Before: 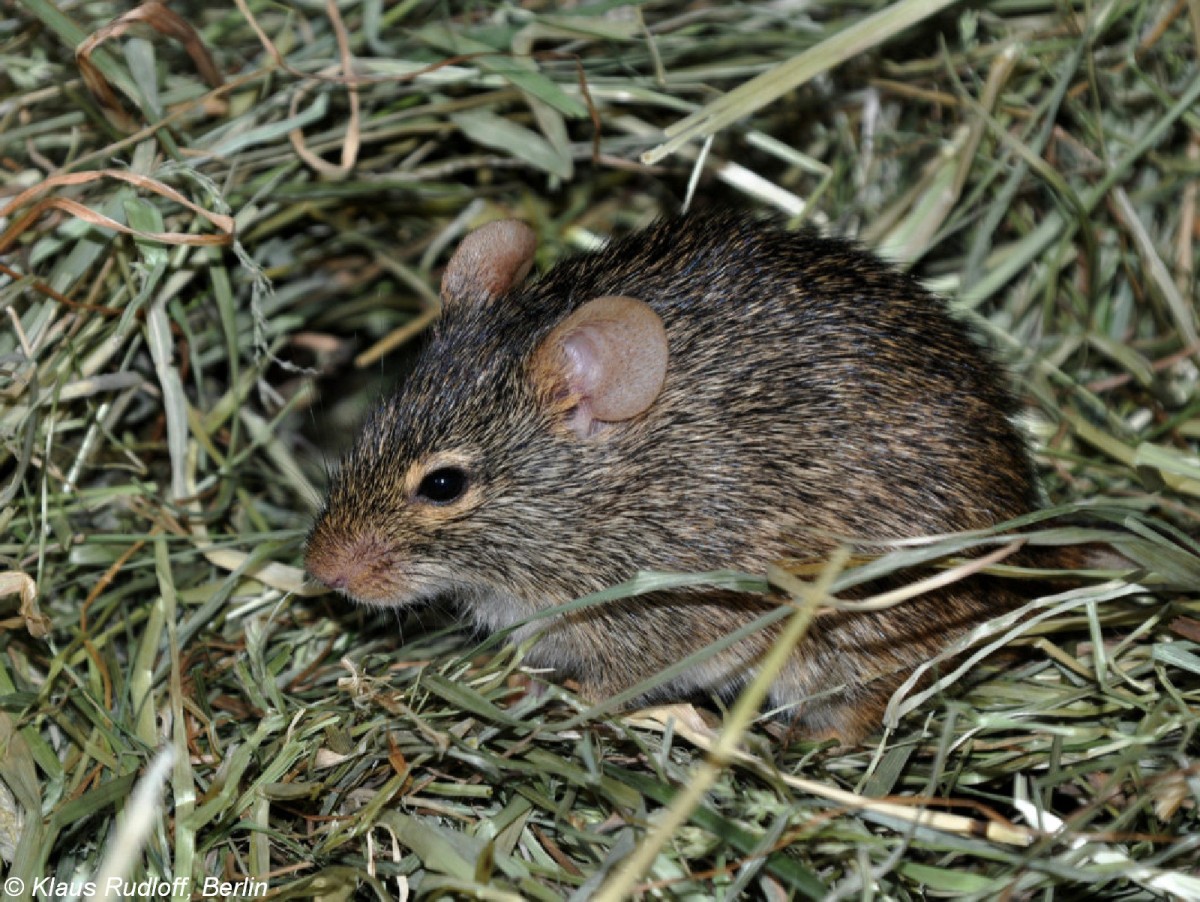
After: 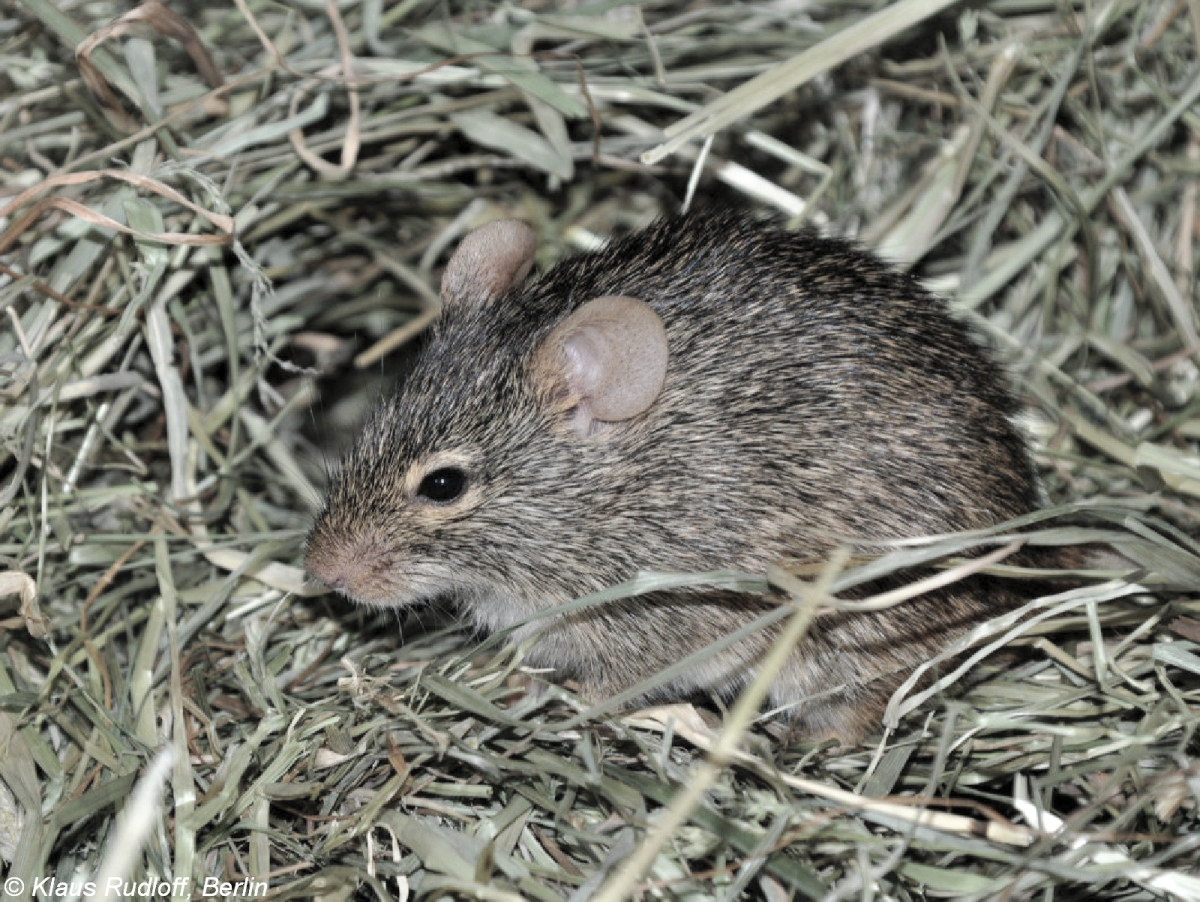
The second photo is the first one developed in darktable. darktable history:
contrast brightness saturation: brightness 0.18, saturation -0.5
shadows and highlights: shadows 12, white point adjustment 1.2, soften with gaussian
